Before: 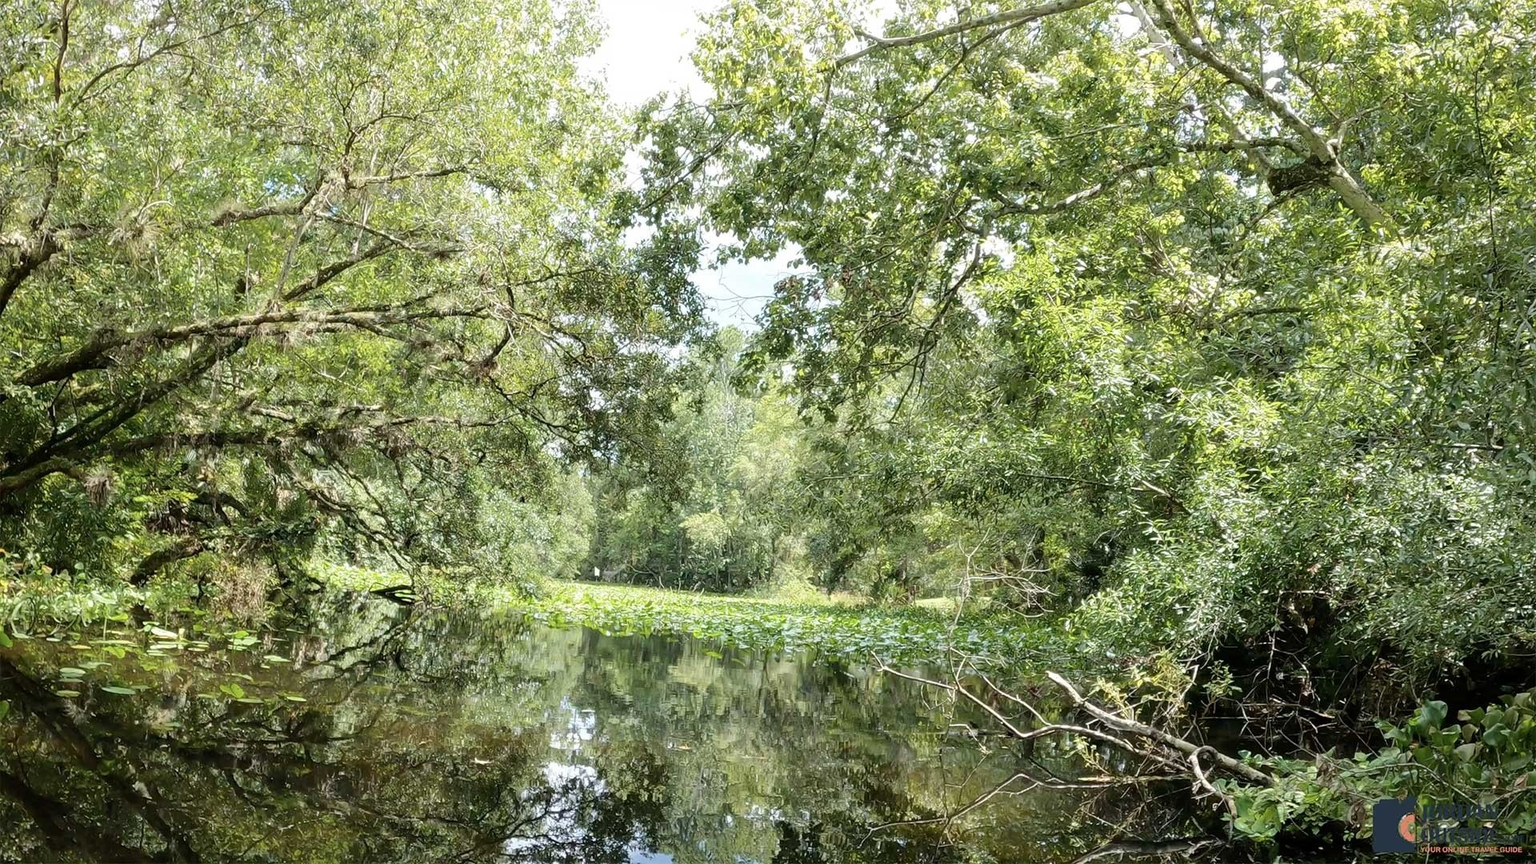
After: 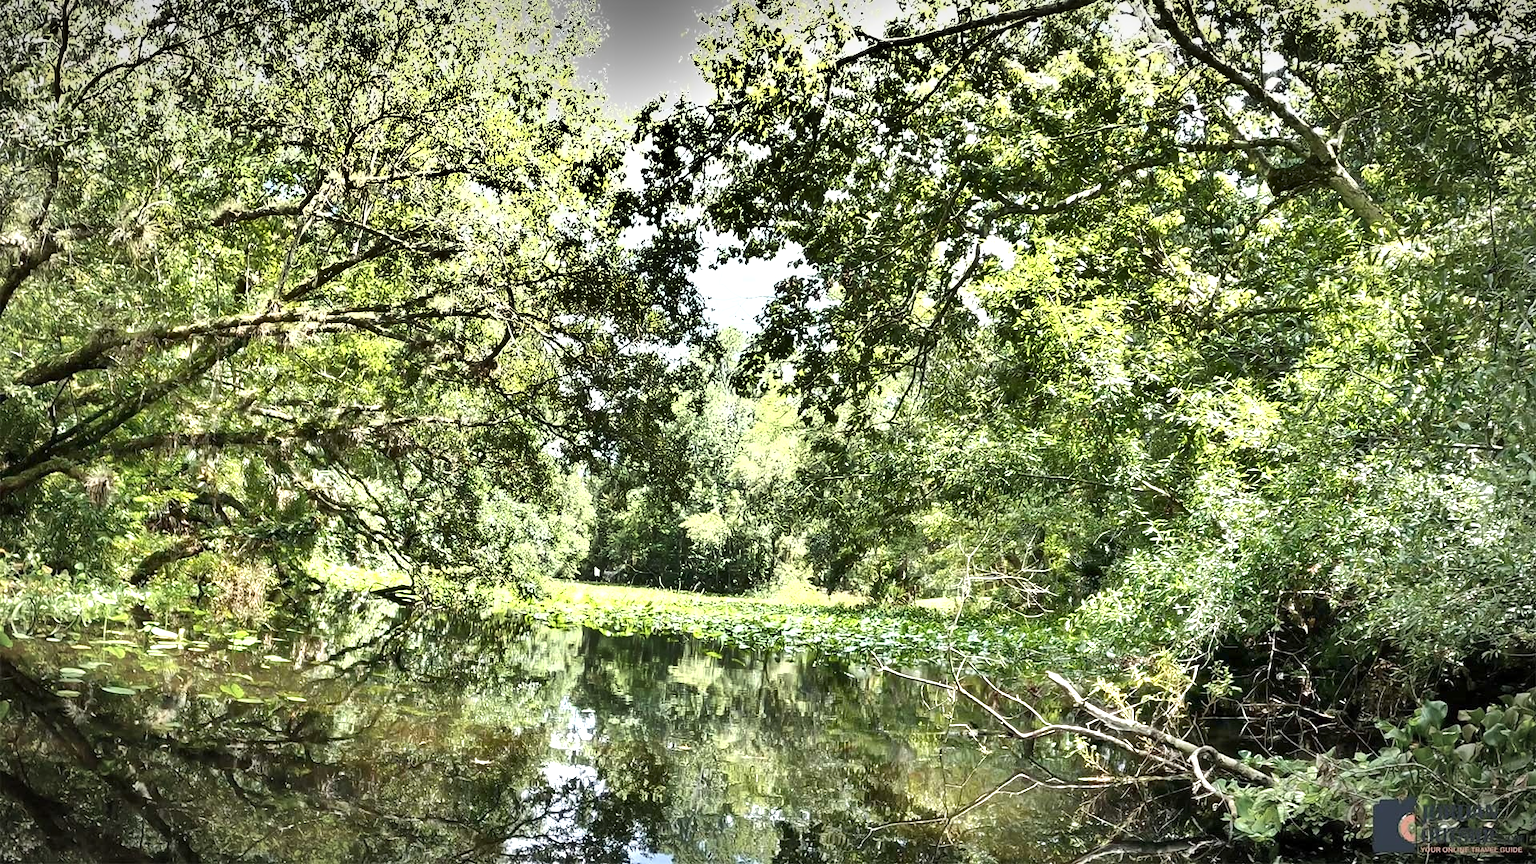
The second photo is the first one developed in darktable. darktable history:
shadows and highlights: shadows 20.84, highlights -81.28, shadows color adjustment 99.16%, highlights color adjustment 0.07%, soften with gaussian
exposure: exposure 1 EV, compensate highlight preservation false
vignetting: fall-off start 81.27%, fall-off radius 62.34%, brightness -0.479, automatic ratio true, width/height ratio 1.411
local contrast: mode bilateral grid, contrast 16, coarseness 35, detail 105%, midtone range 0.2
